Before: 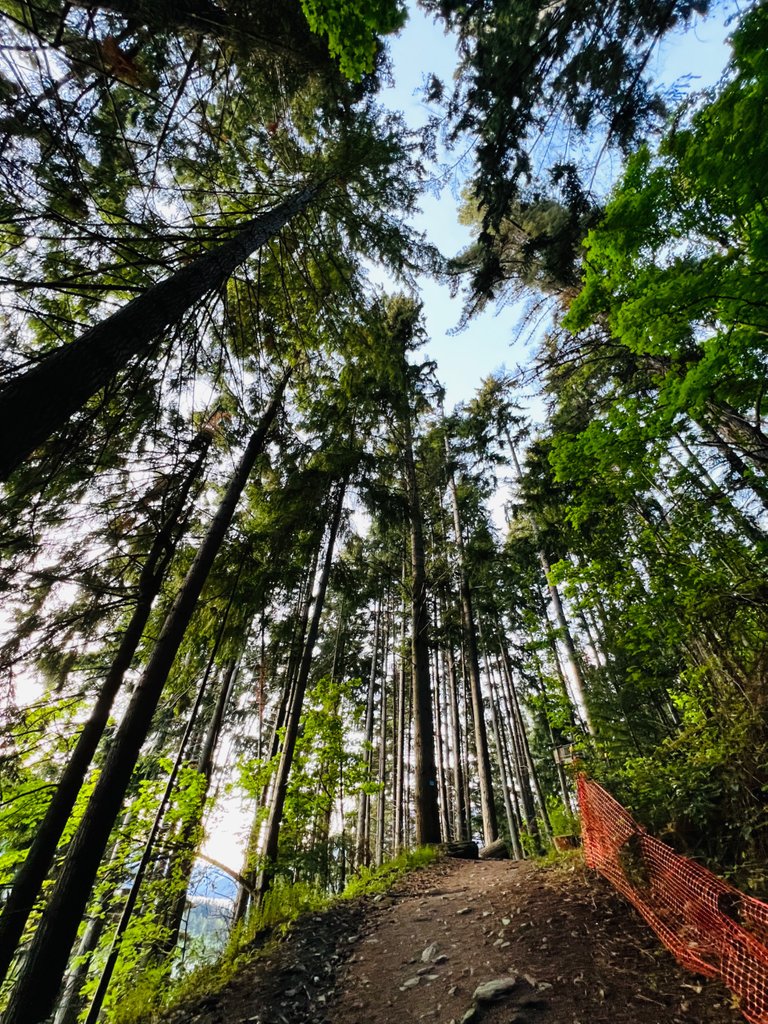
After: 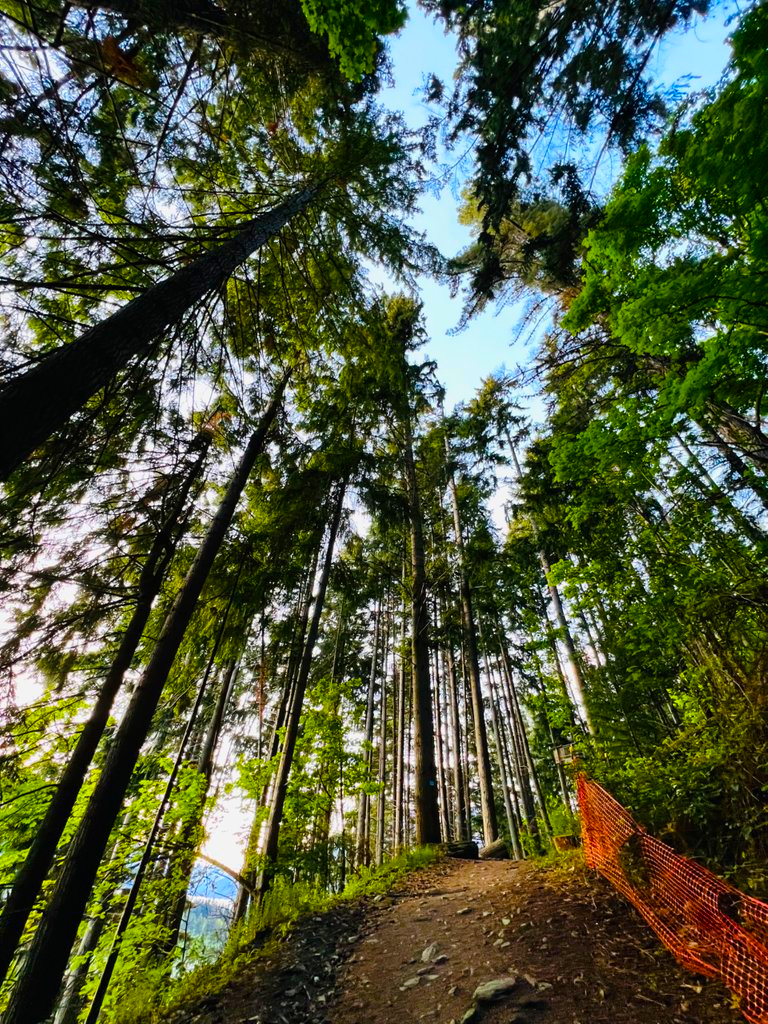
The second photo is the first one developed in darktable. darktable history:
color balance rgb: perceptual saturation grading › global saturation 29.785%, global vibrance 41.192%
